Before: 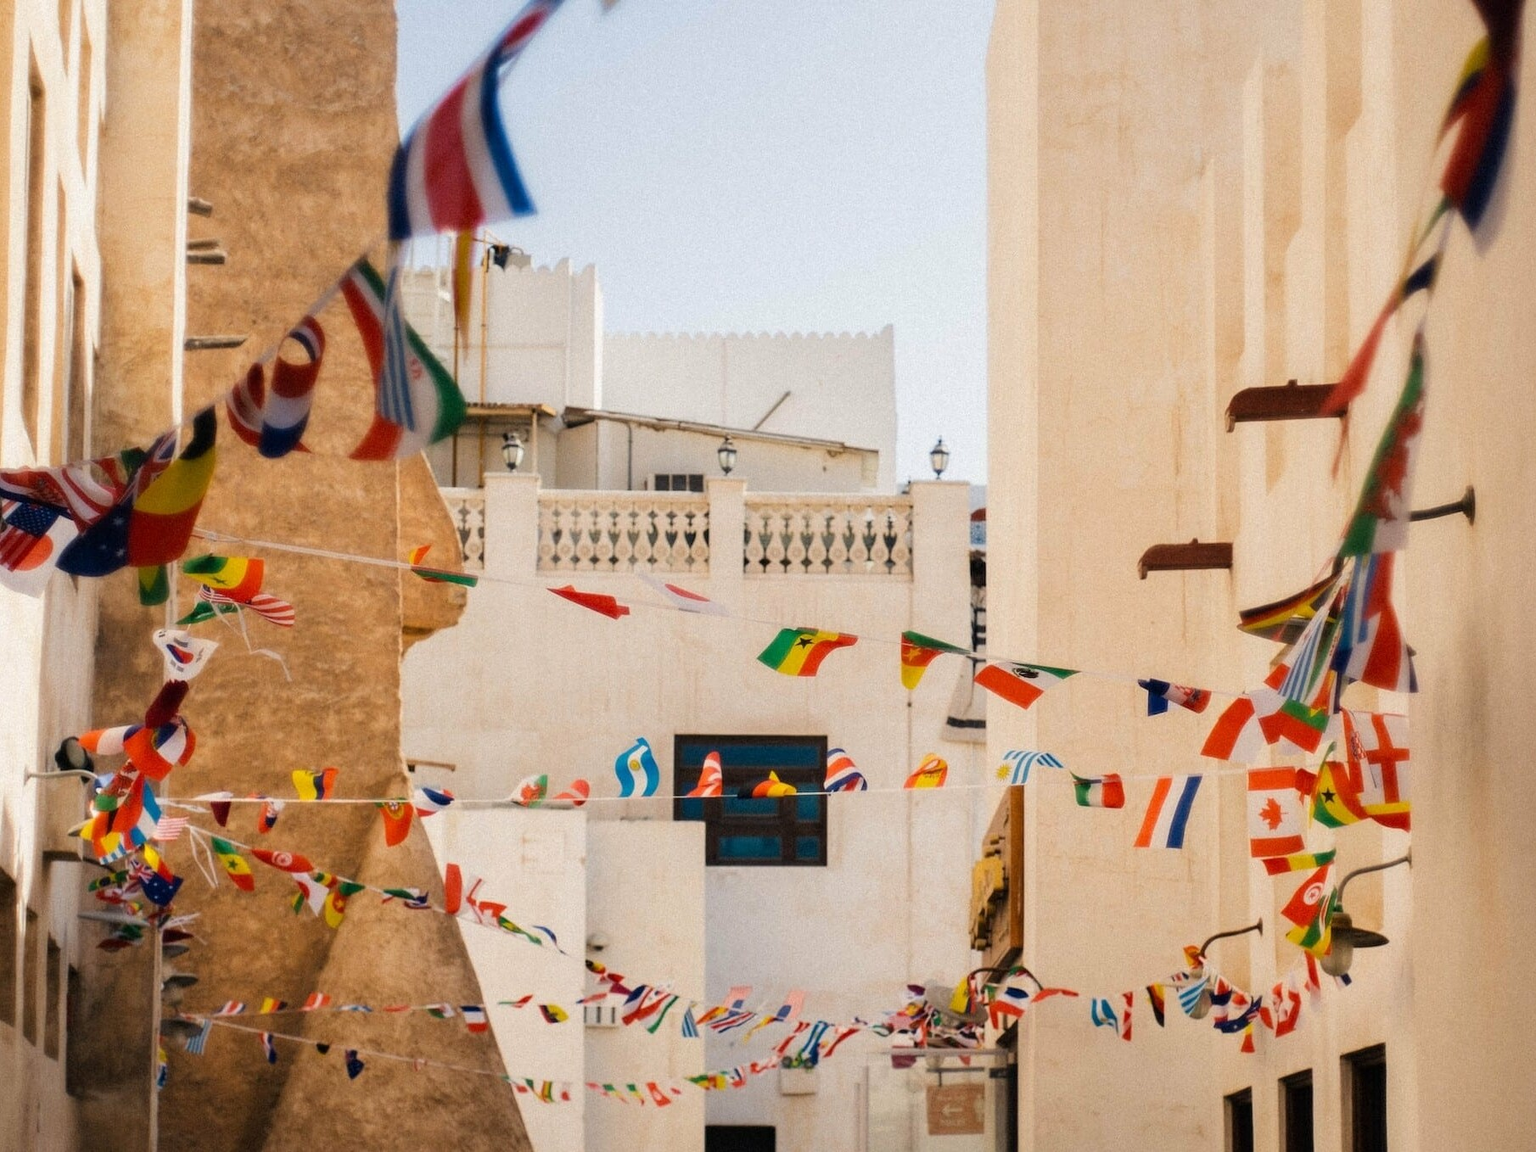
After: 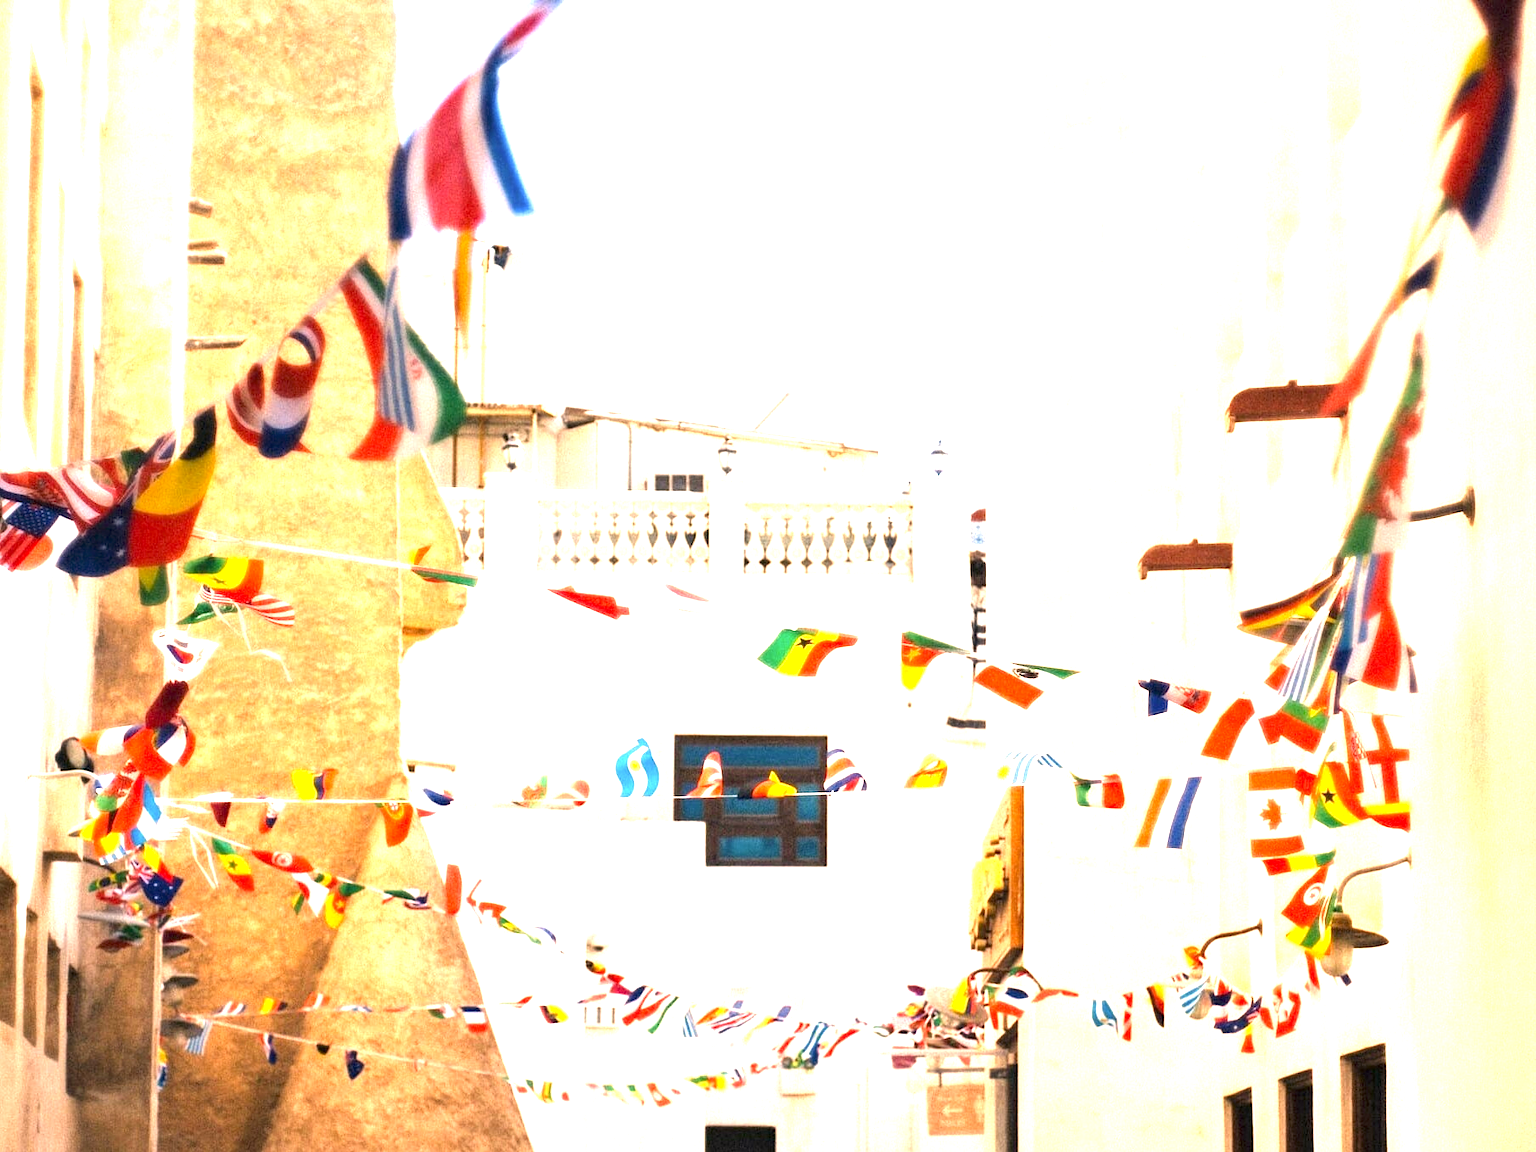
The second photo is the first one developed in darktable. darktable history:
color correction: highlights a* 5.81, highlights b* 4.84
exposure: exposure 2.04 EV, compensate highlight preservation false
